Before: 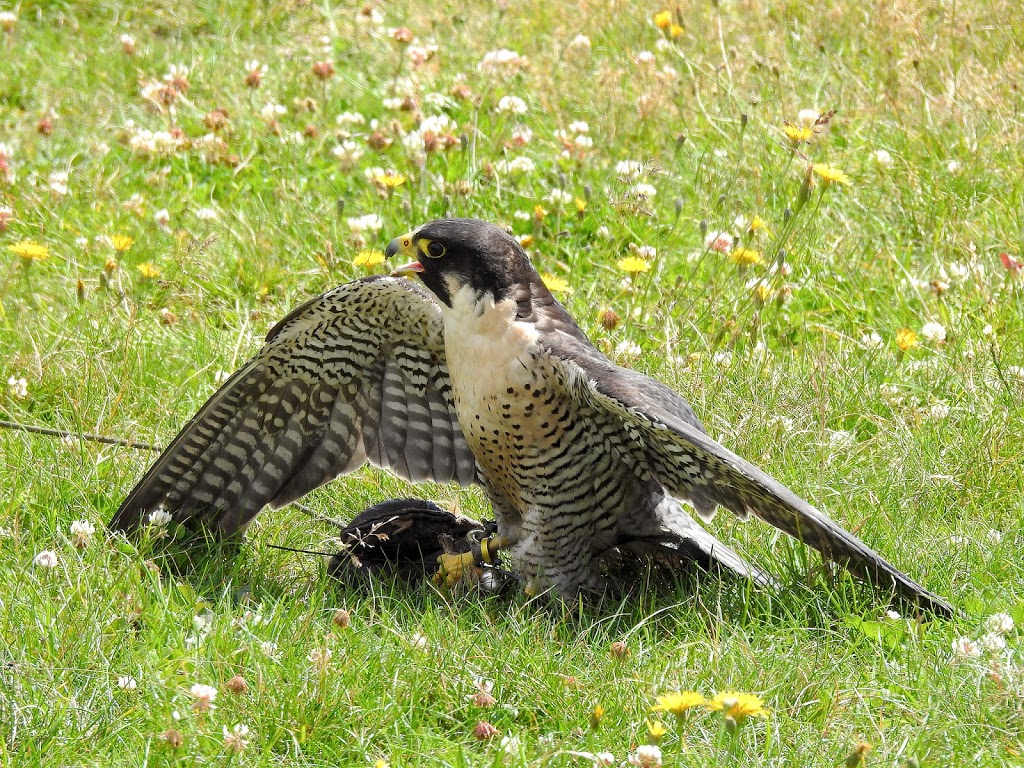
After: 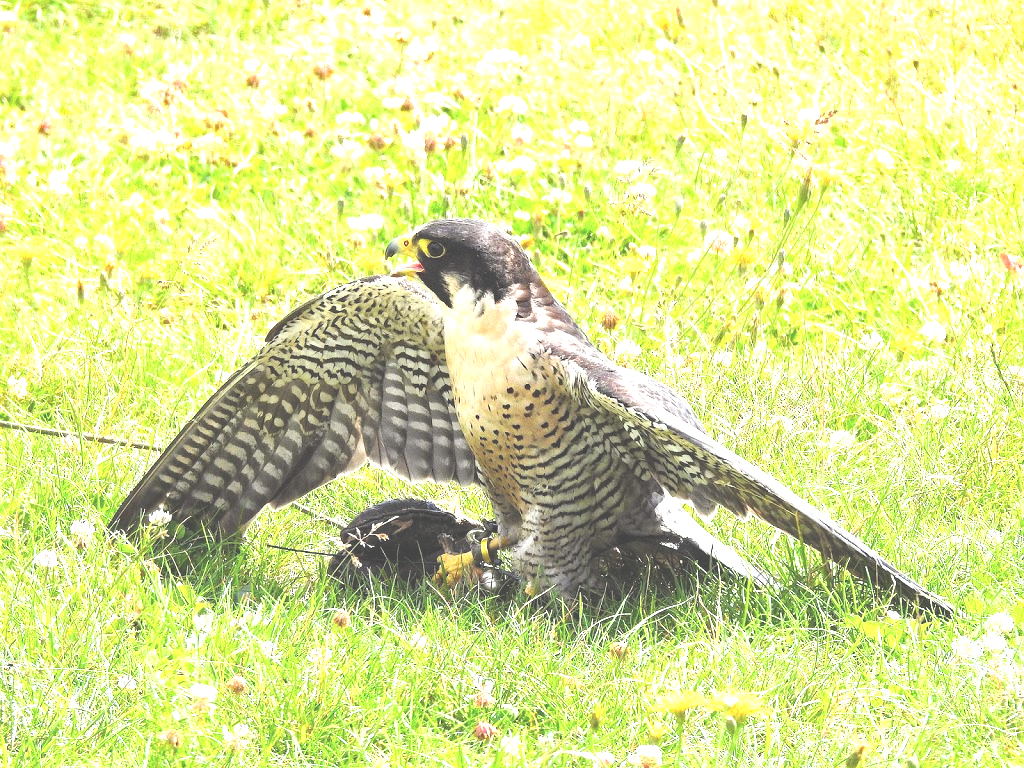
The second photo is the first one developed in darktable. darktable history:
exposure: black level correction -0.024, exposure 1.393 EV, compensate highlight preservation false
haze removal: compatibility mode true, adaptive false
